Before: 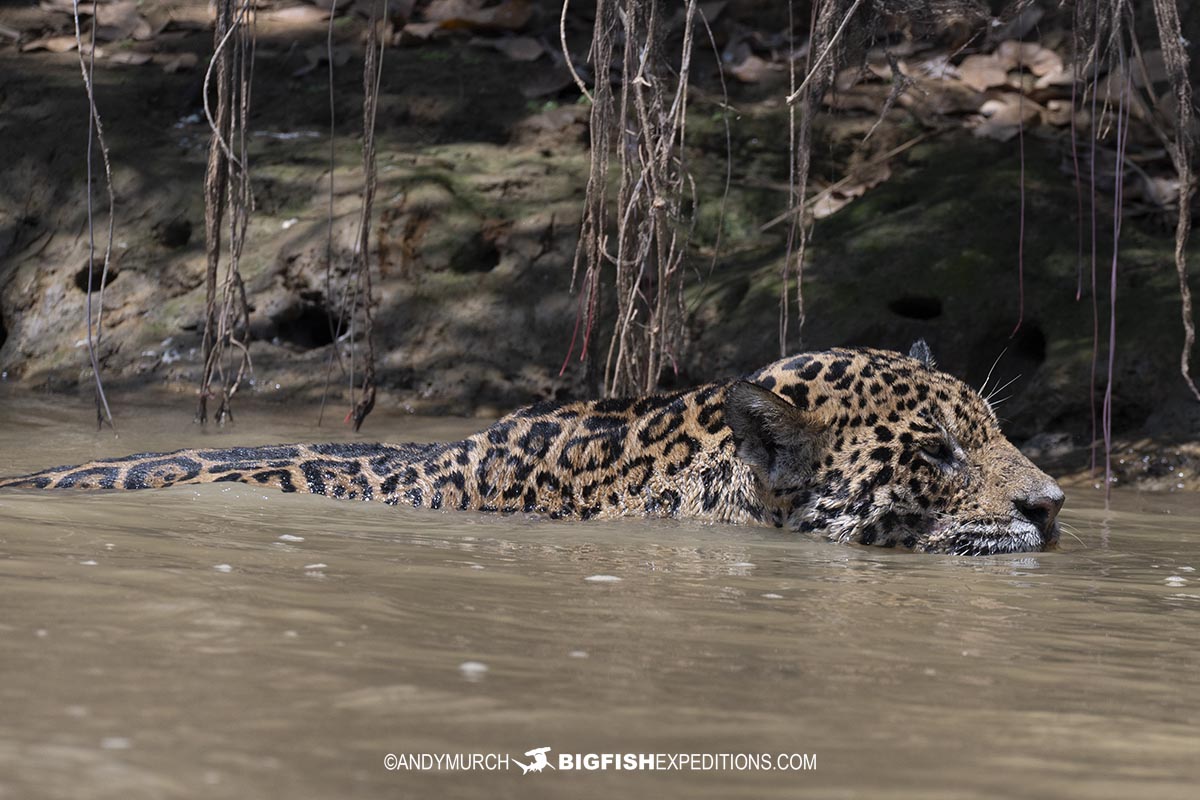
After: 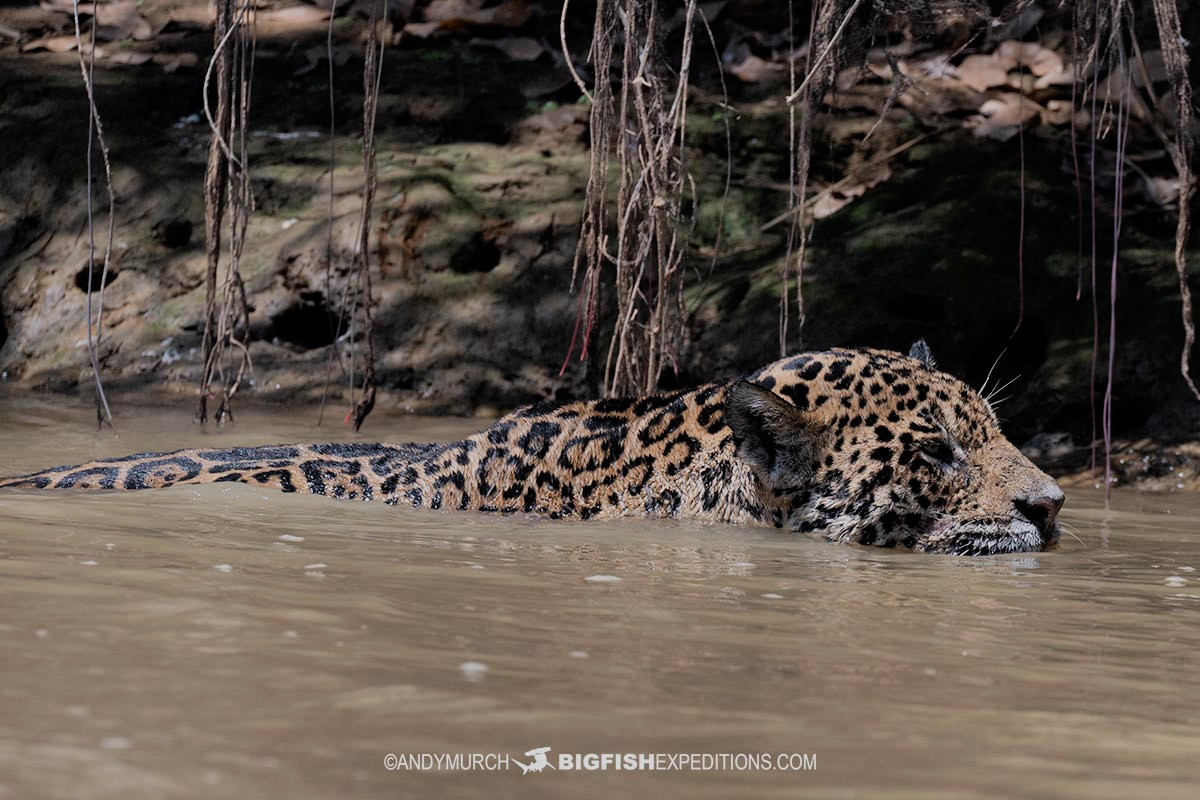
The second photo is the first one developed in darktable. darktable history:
exposure: compensate highlight preservation false
filmic rgb: black relative exposure -7.65 EV, white relative exposure 4.56 EV, hardness 3.61
